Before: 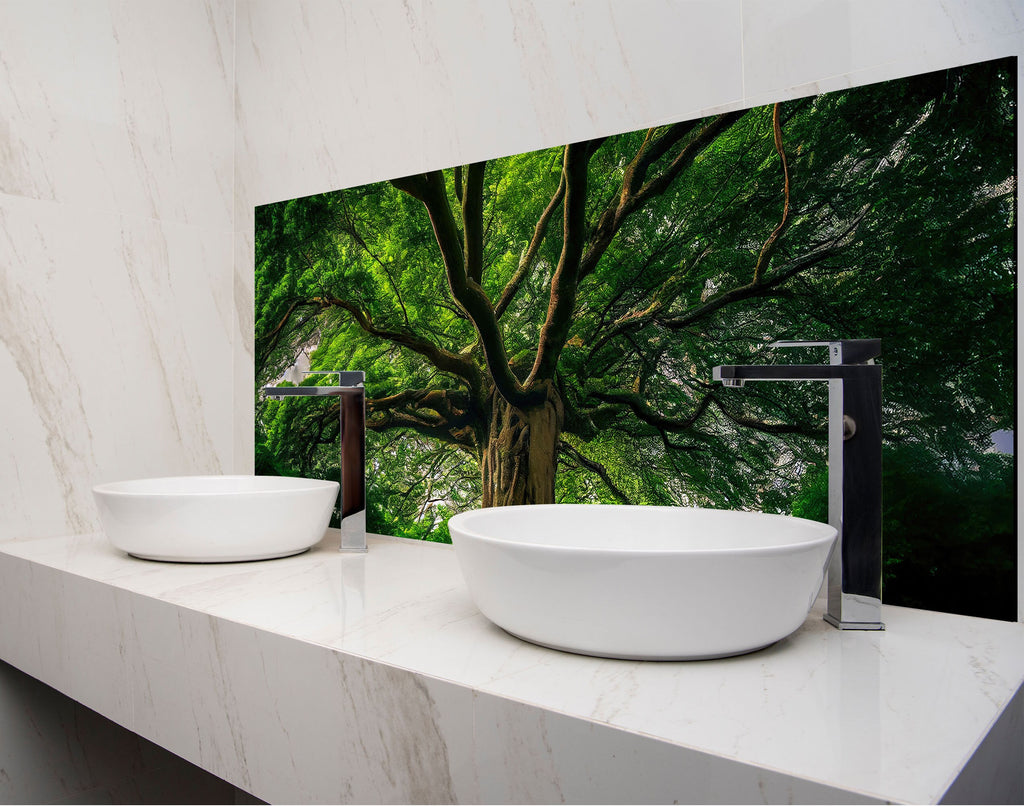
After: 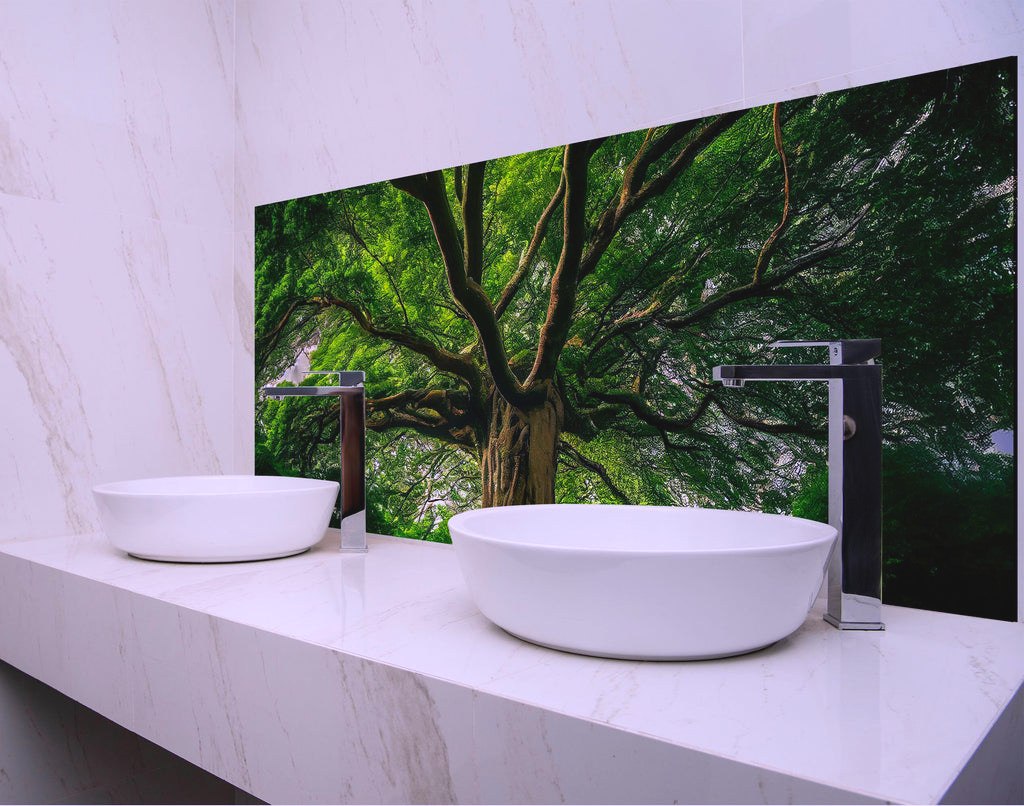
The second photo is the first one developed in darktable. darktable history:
white balance: red 1.042, blue 1.17
contrast brightness saturation: contrast -0.11
